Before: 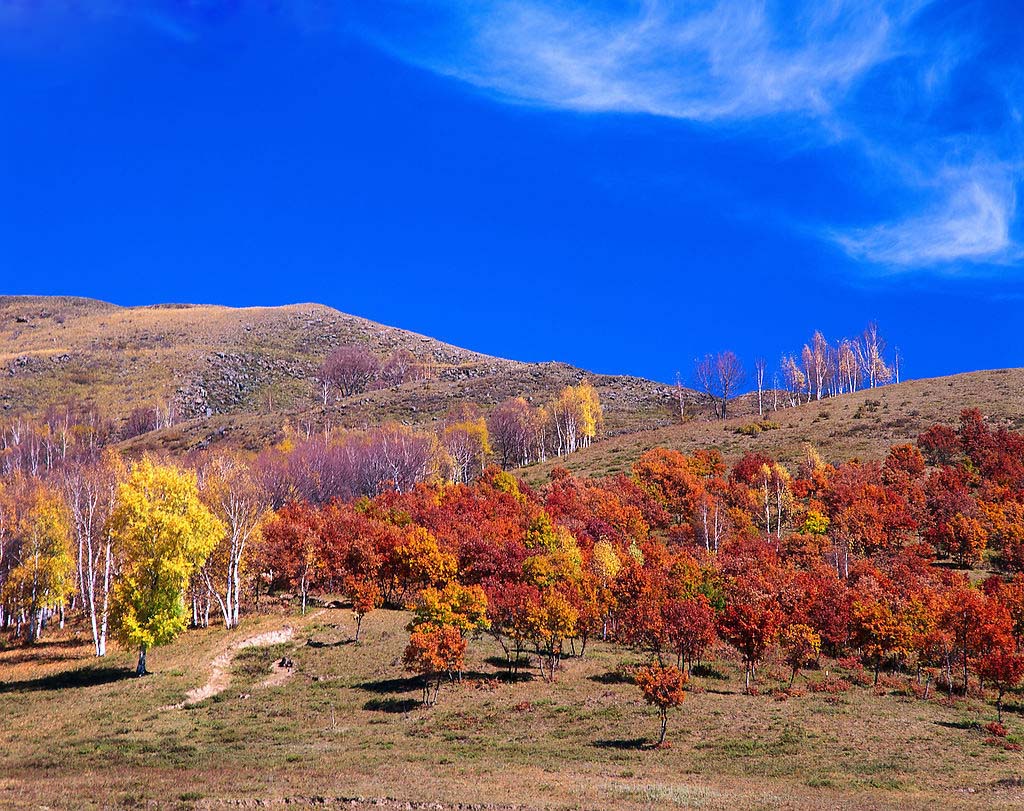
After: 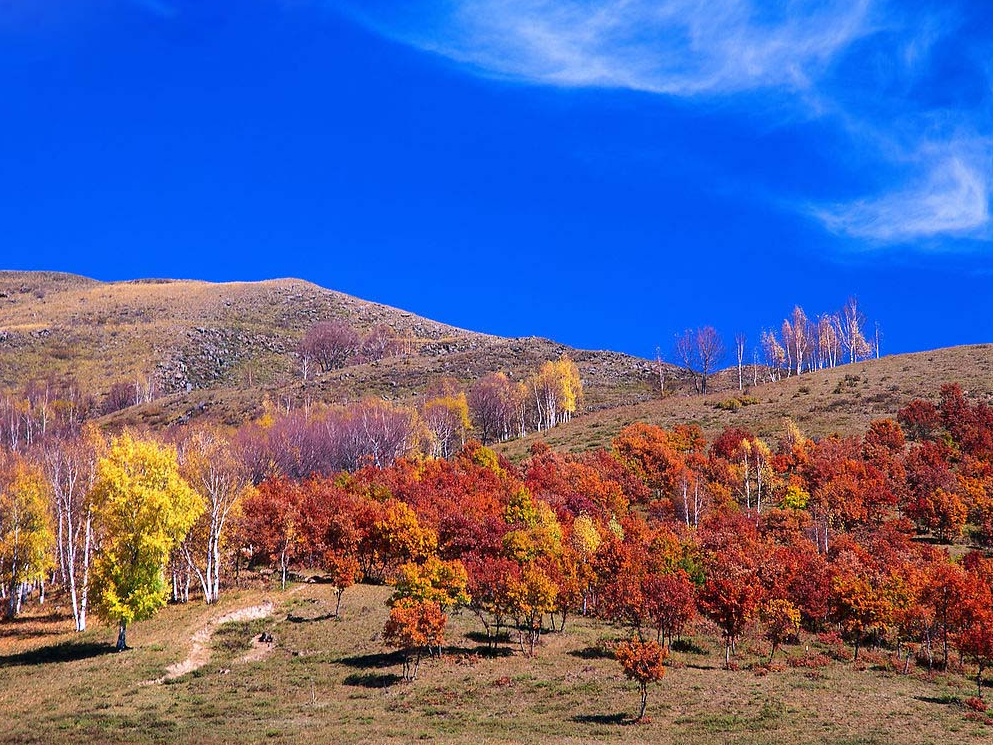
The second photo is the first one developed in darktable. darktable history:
crop: left 2.012%, top 3.121%, right 0.975%, bottom 4.955%
